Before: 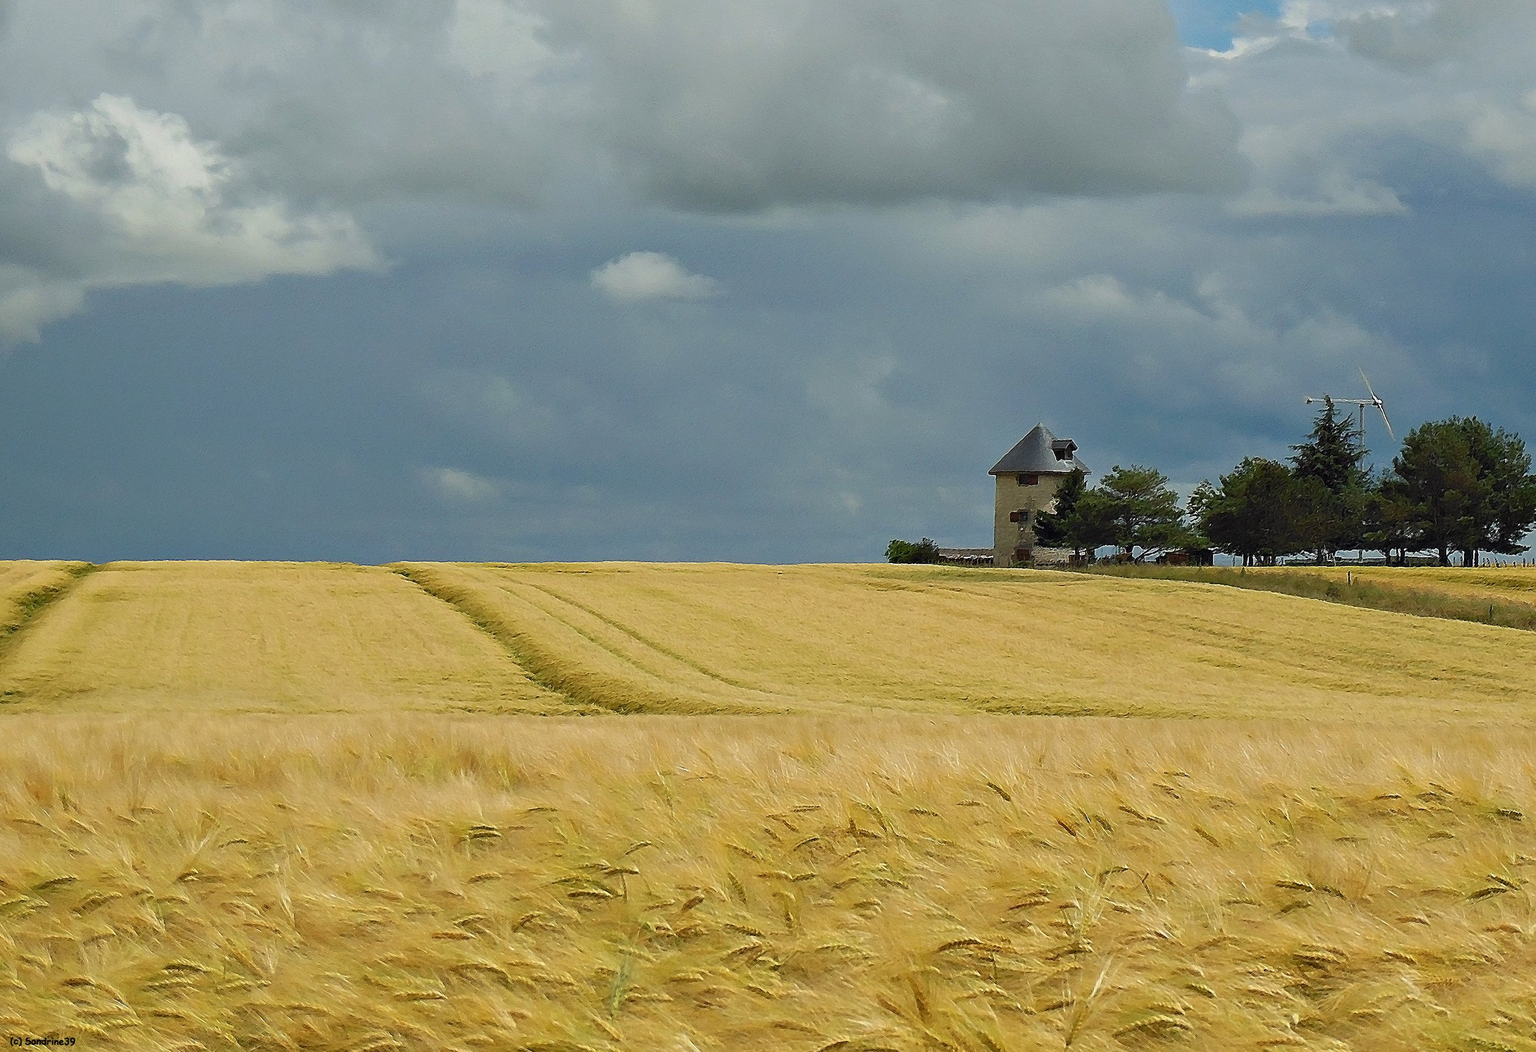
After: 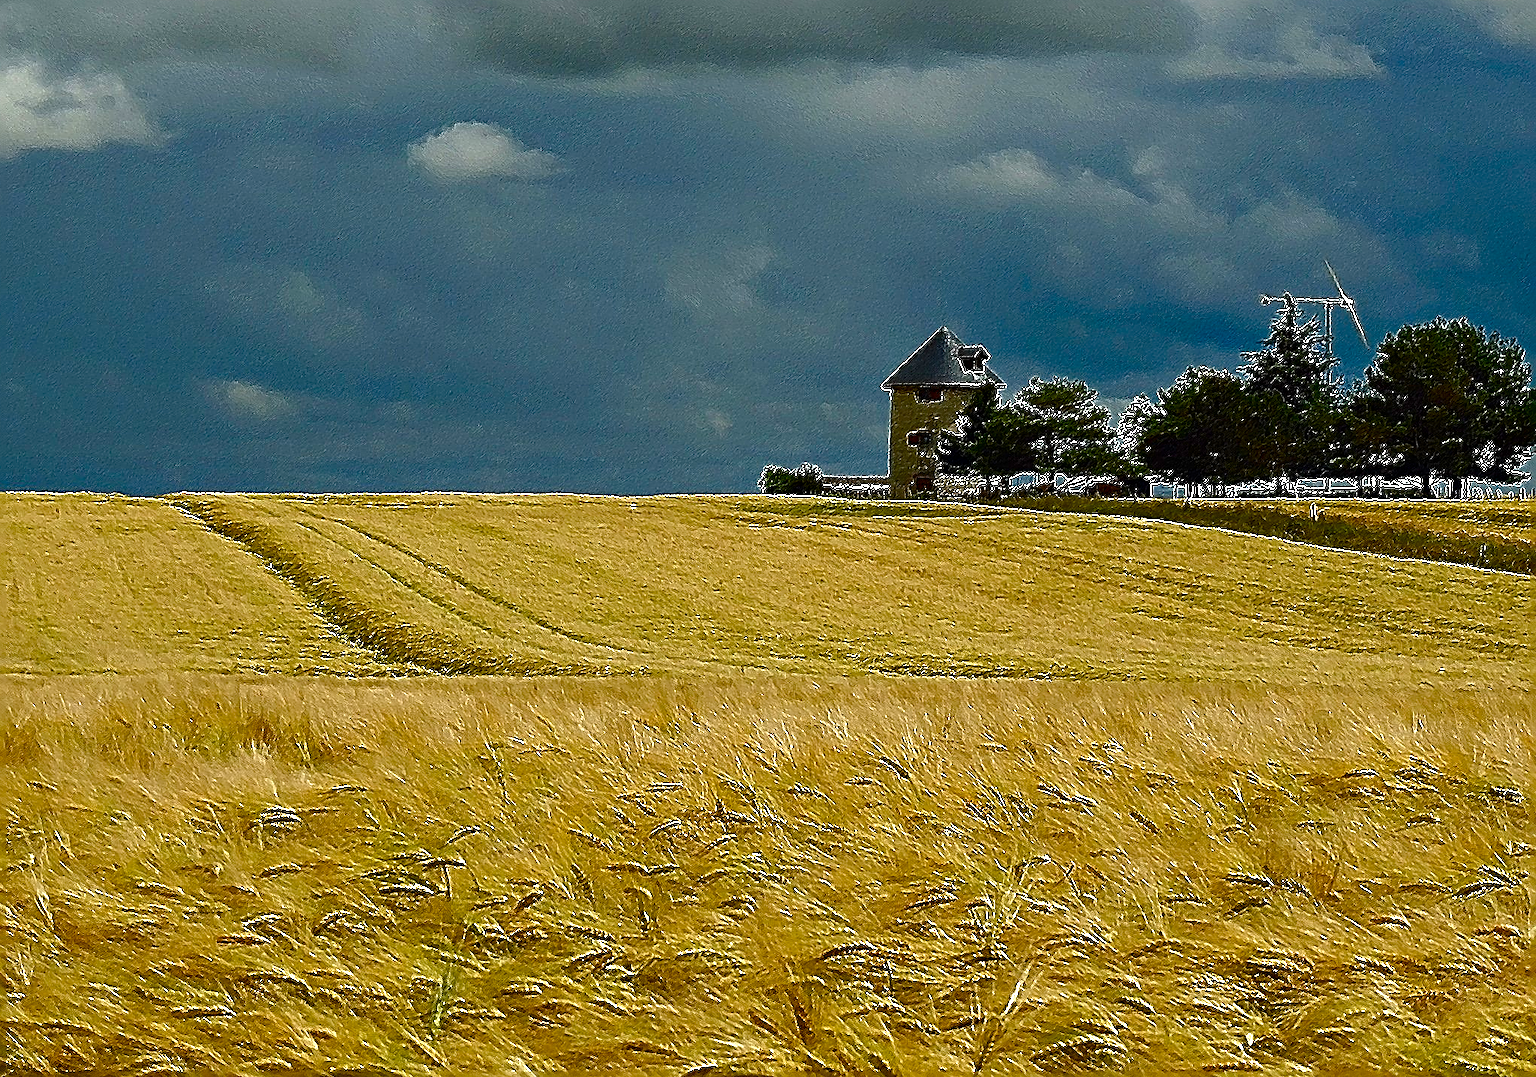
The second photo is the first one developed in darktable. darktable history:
sharpen: radius 3.158, amount 1.731
vibrance: on, module defaults
color balance rgb: perceptual saturation grading › highlights -29.58%, perceptual saturation grading › mid-tones 29.47%, perceptual saturation grading › shadows 59.73%, perceptual brilliance grading › global brilliance -17.79%, perceptual brilliance grading › highlights 28.73%, global vibrance 15.44%
crop: left 16.315%, top 14.246%
contrast brightness saturation: brightness -0.25, saturation 0.2
